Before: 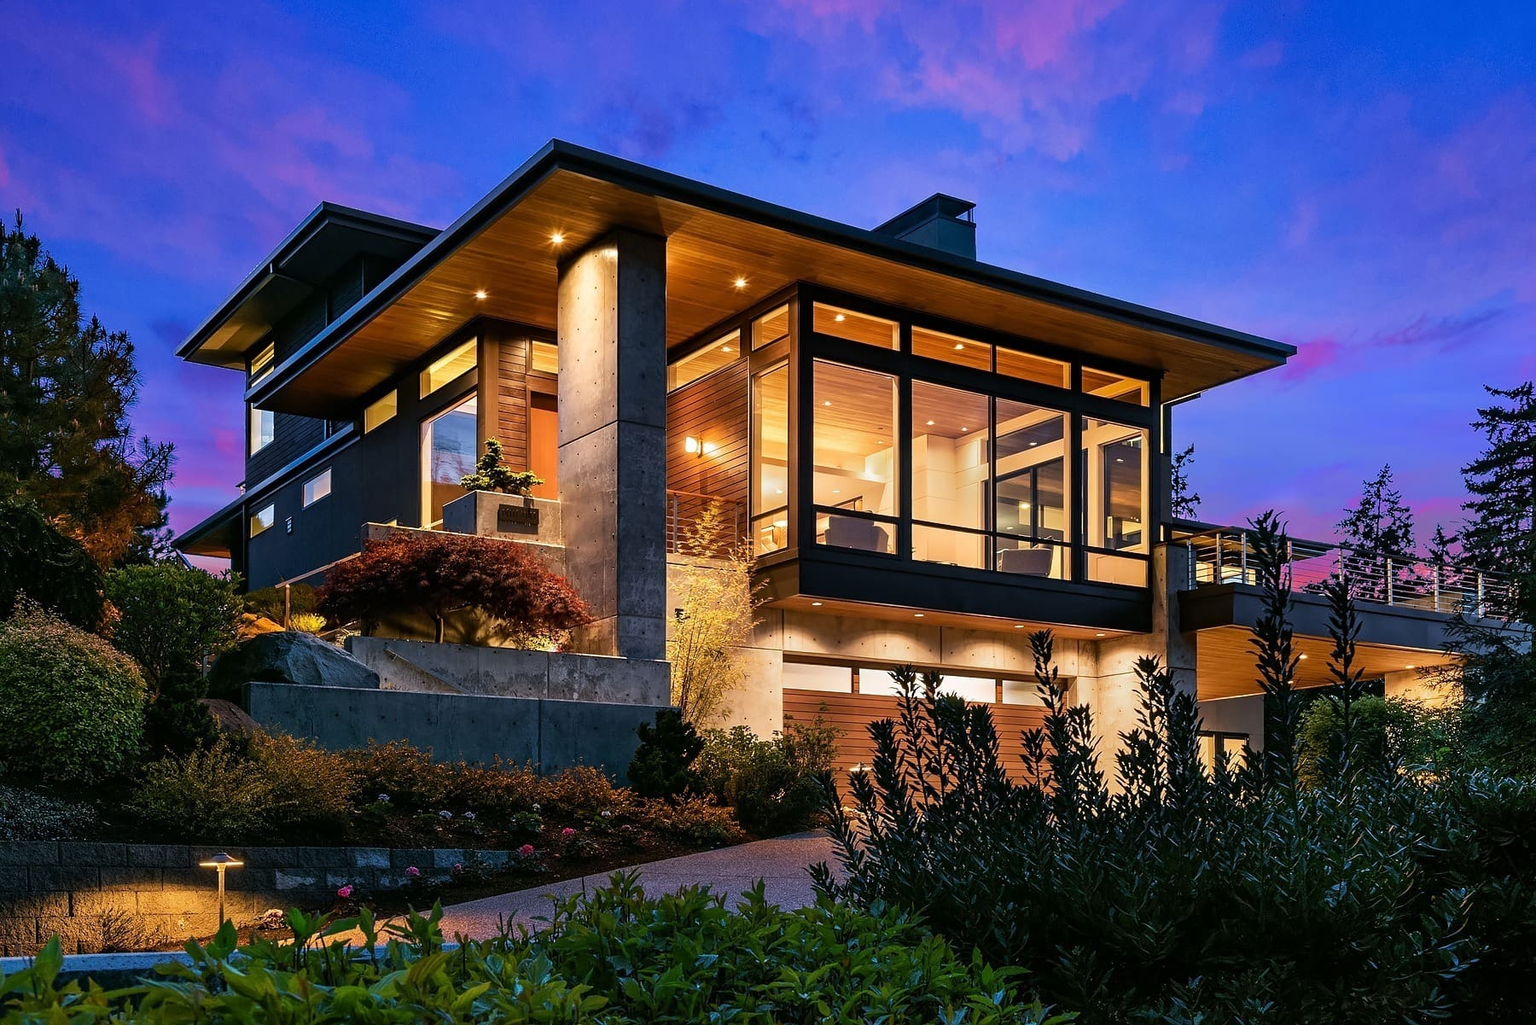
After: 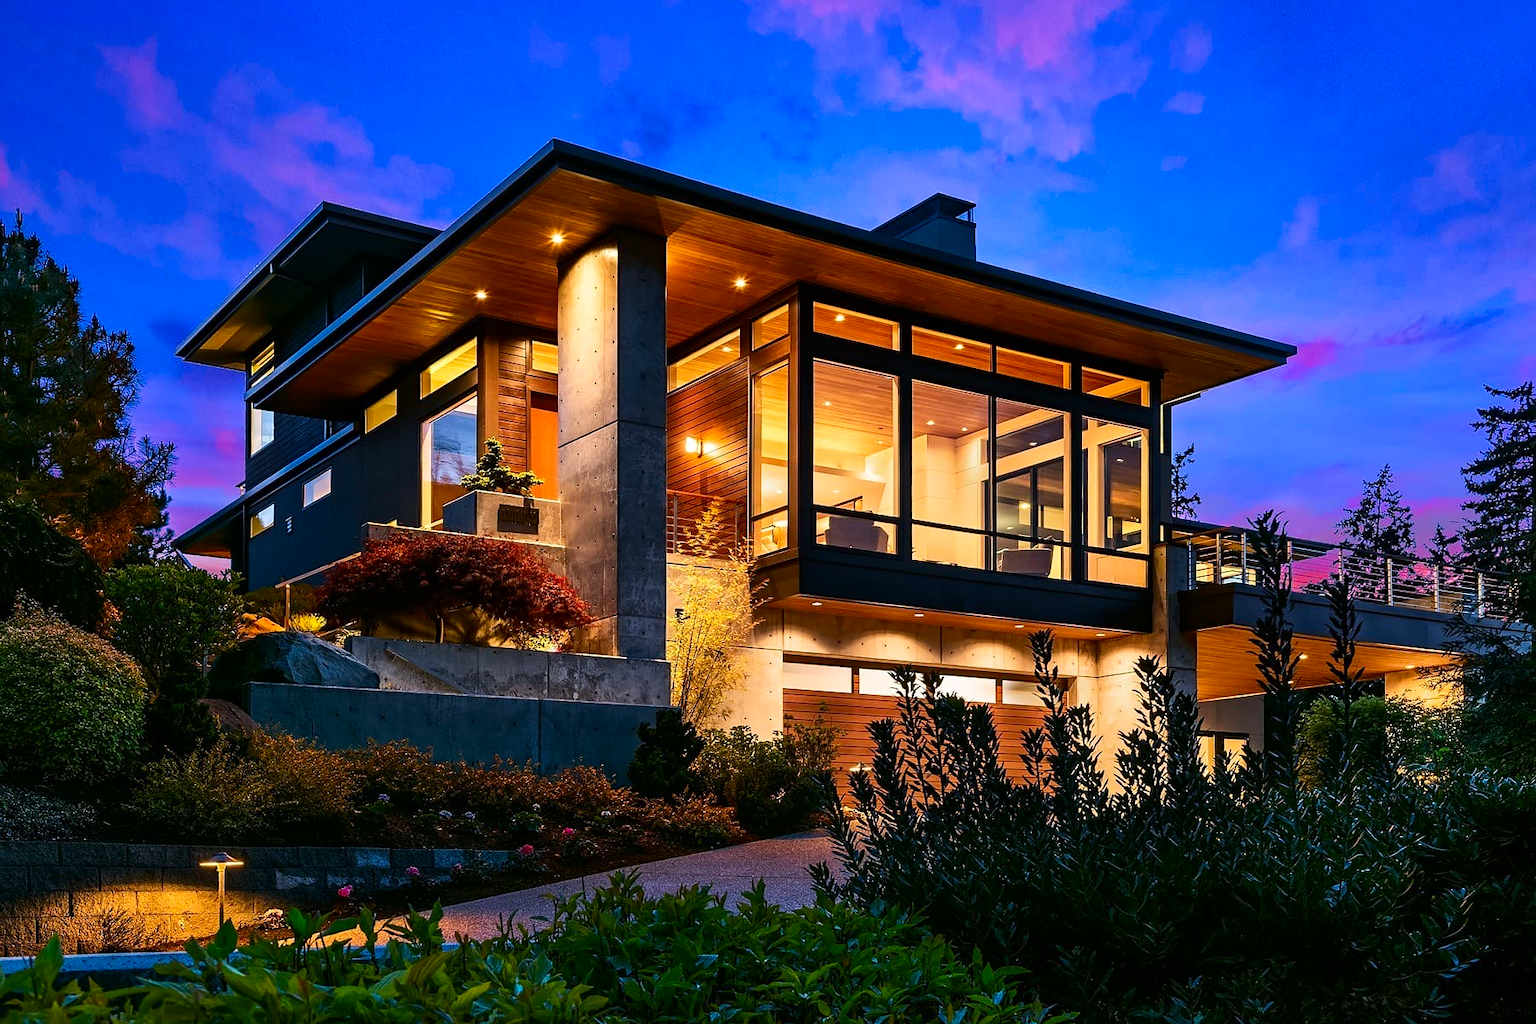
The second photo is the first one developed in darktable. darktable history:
contrast brightness saturation: contrast 0.181, saturation 0.301
